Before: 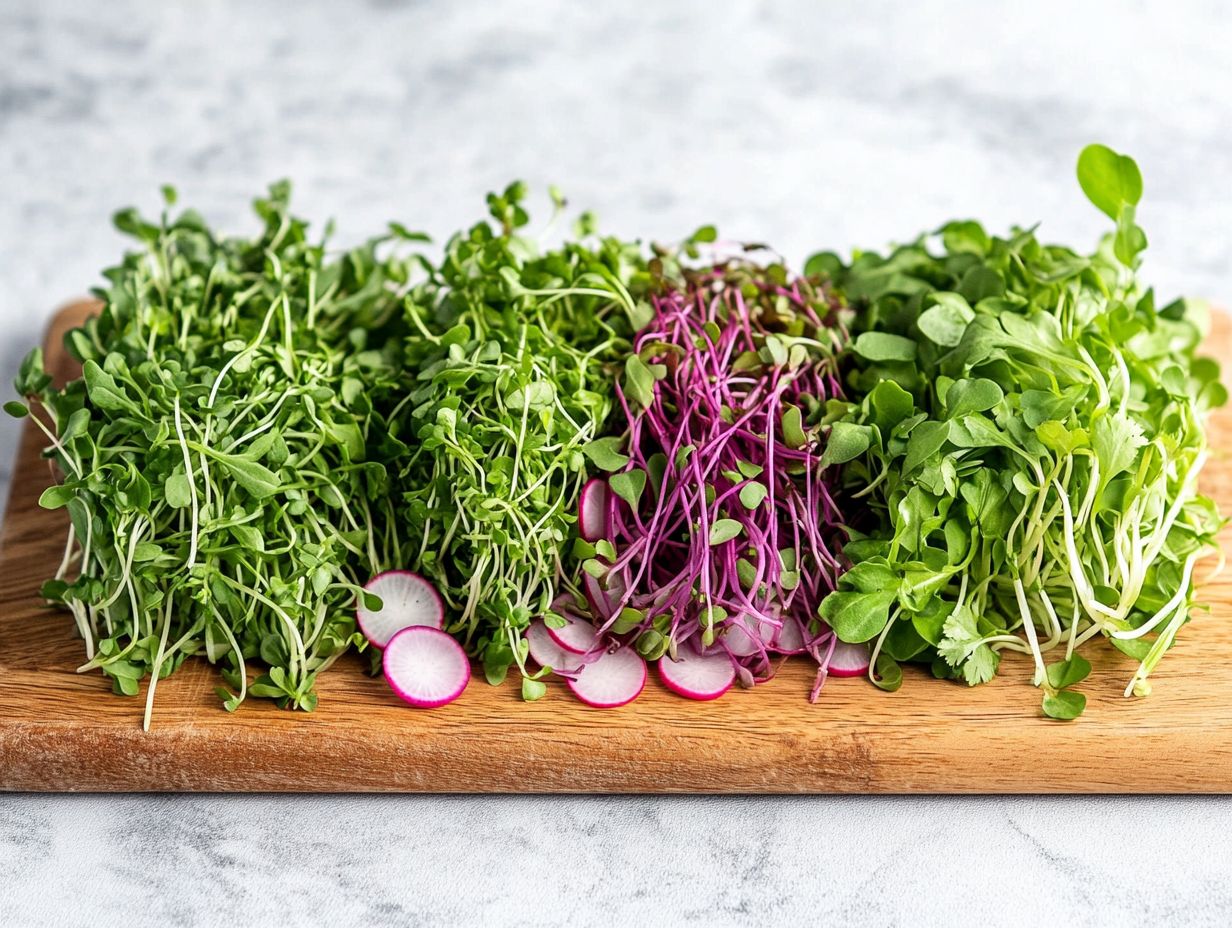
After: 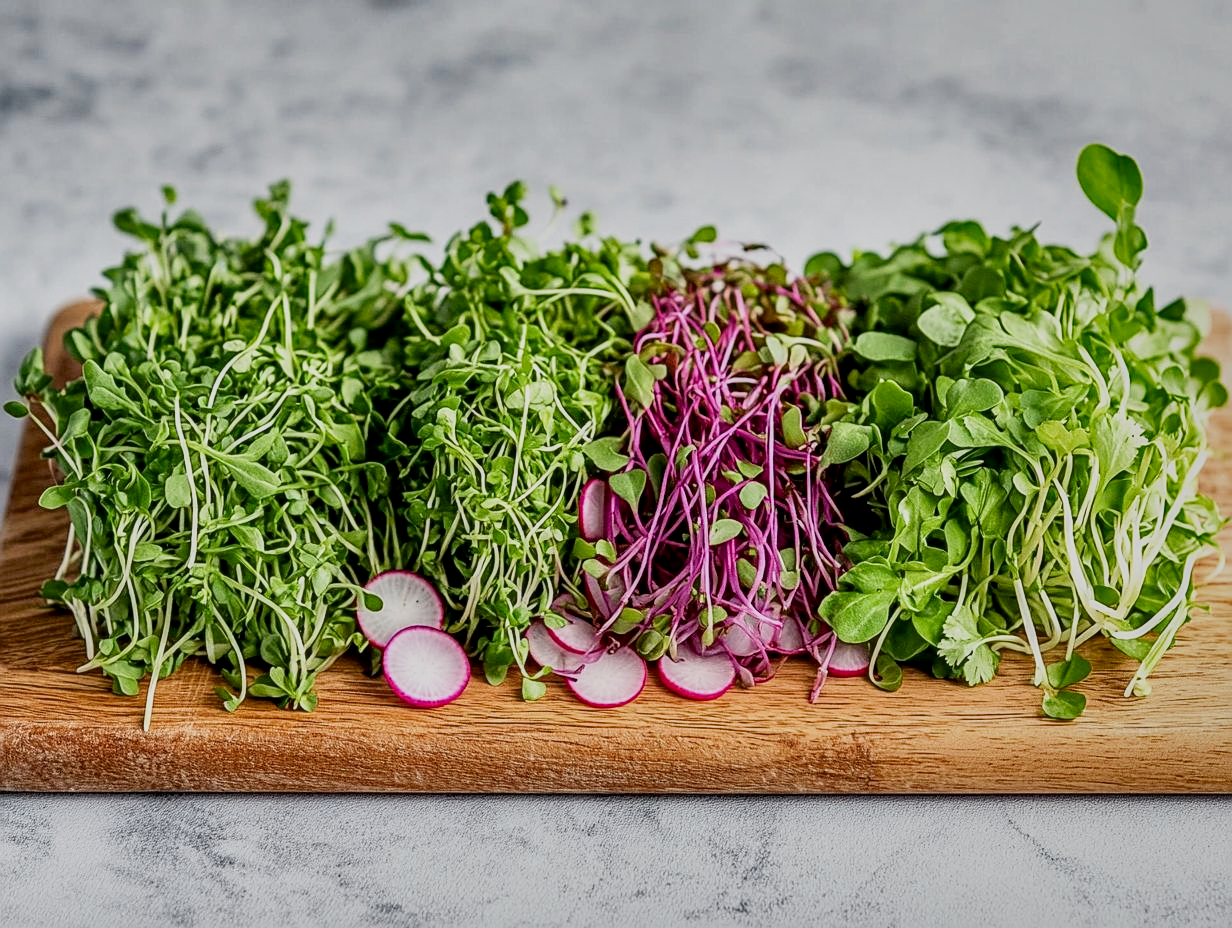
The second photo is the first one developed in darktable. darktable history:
local contrast: detail 130%
shadows and highlights: radius 107.45, shadows 45.82, highlights -66.14, low approximation 0.01, soften with gaussian
exposure: black level correction 0.007, exposure 0.155 EV, compensate highlight preservation false
filmic rgb: black relative exposure -12.96 EV, white relative exposure 4.04 EV, target white luminance 85.145%, hardness 6.28, latitude 42.34%, contrast 0.857, shadows ↔ highlights balance 8.26%, color science v4 (2020)
sharpen: on, module defaults
